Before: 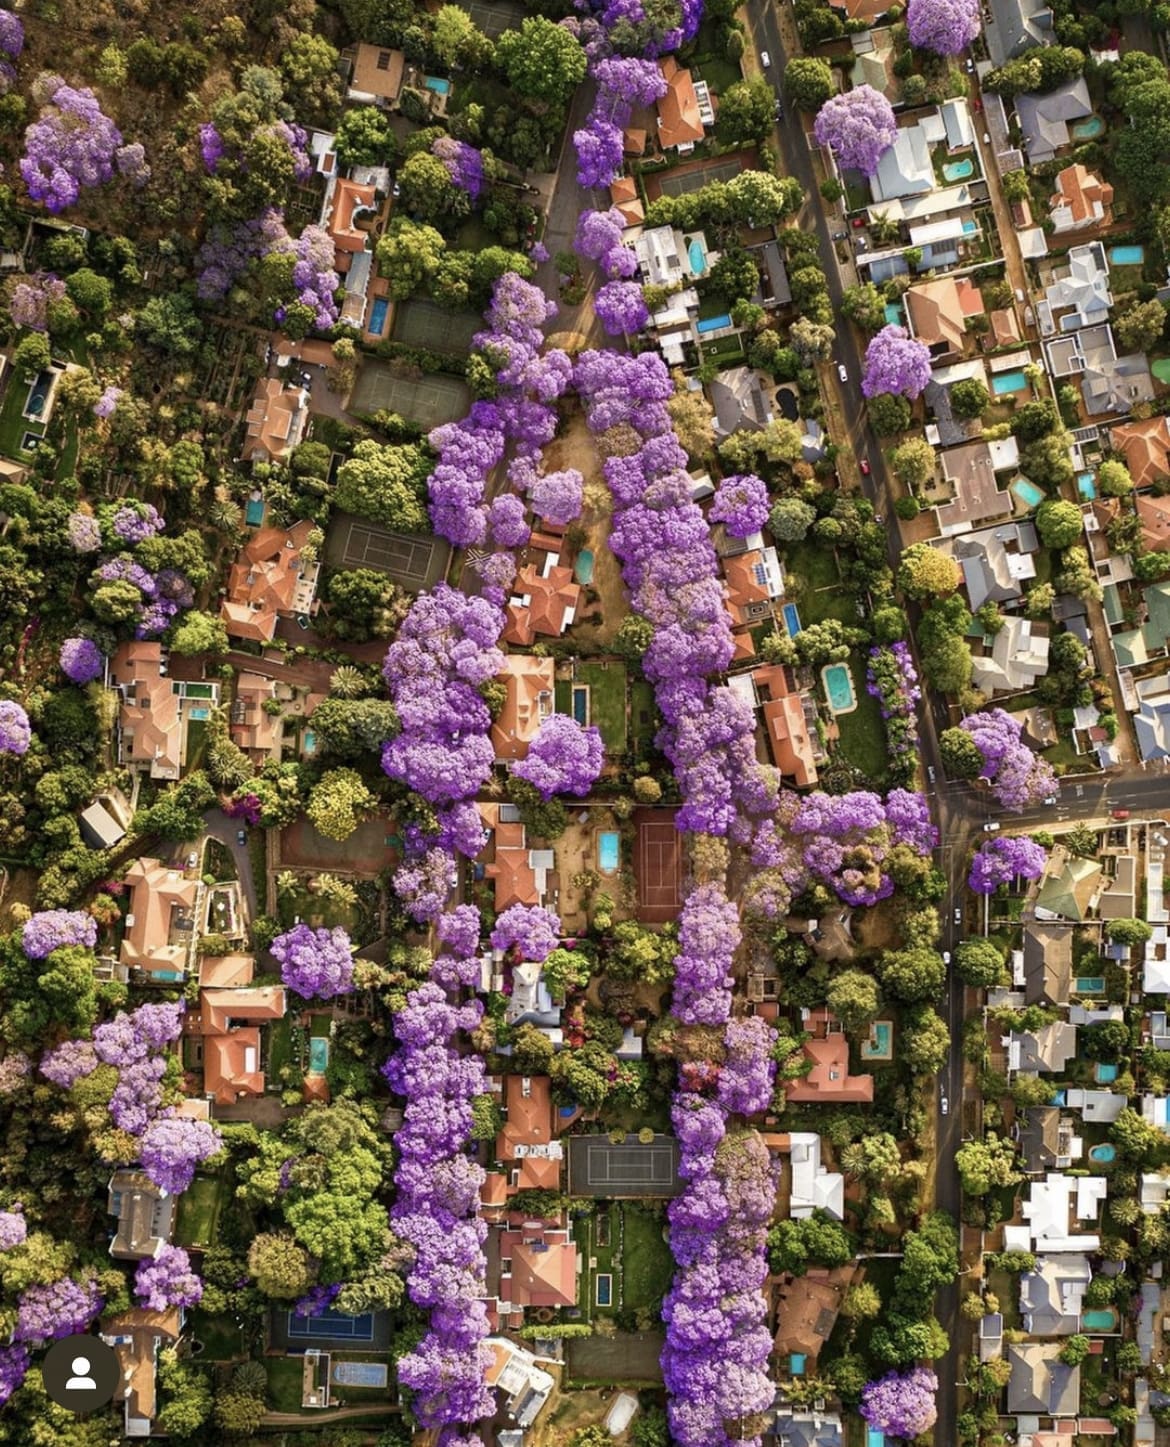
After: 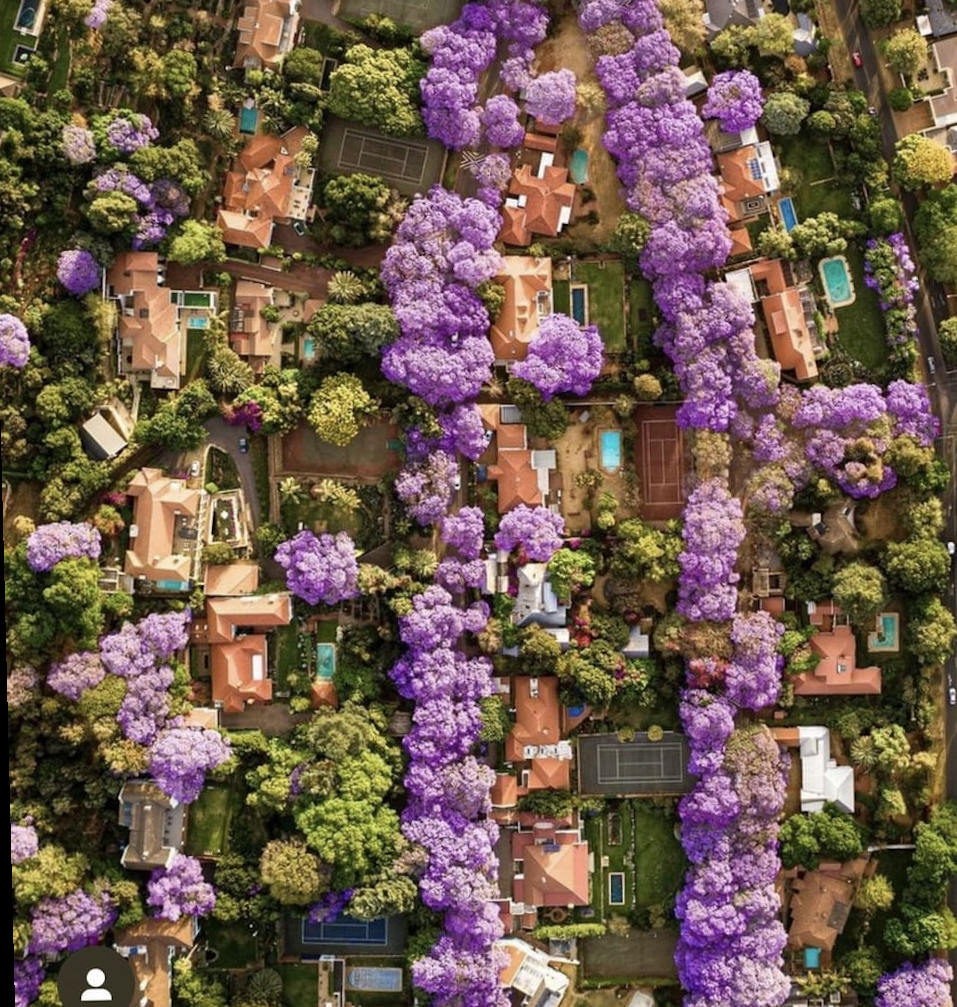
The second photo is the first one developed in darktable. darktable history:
rotate and perspective: rotation -1.42°, crop left 0.016, crop right 0.984, crop top 0.035, crop bottom 0.965
crop: top 26.531%, right 17.959%
